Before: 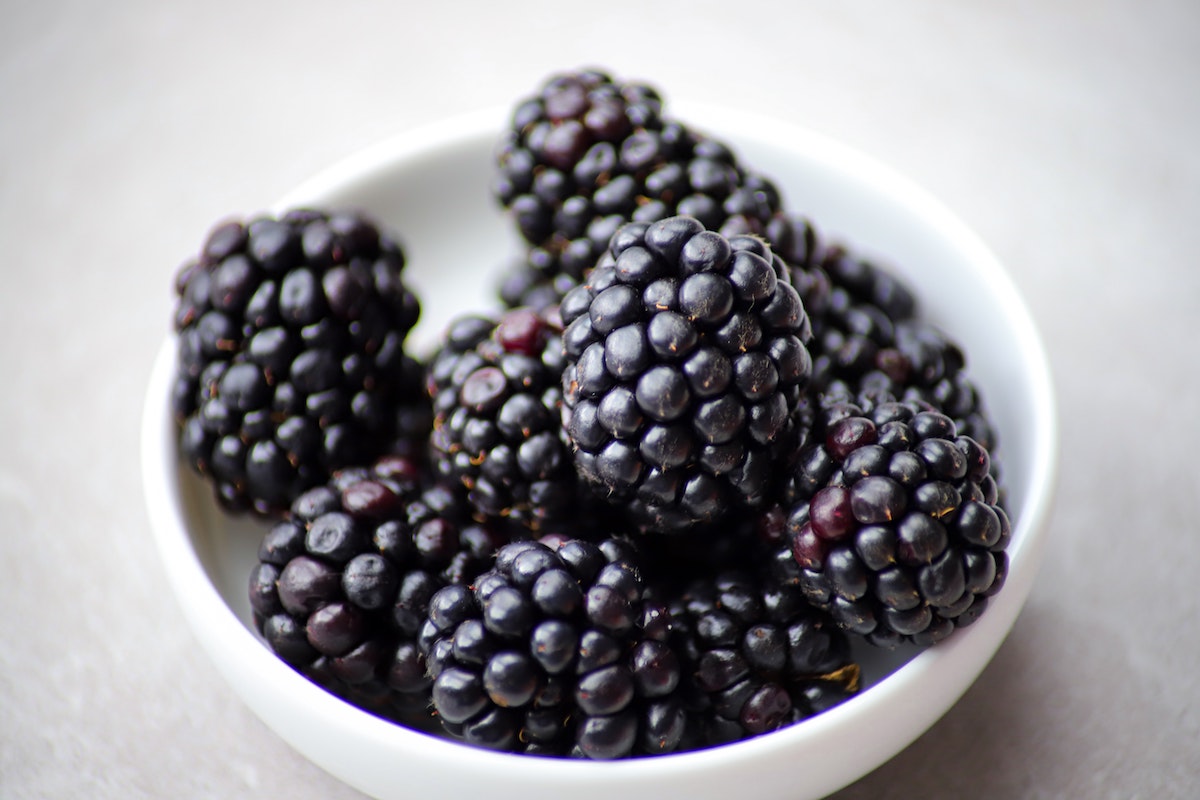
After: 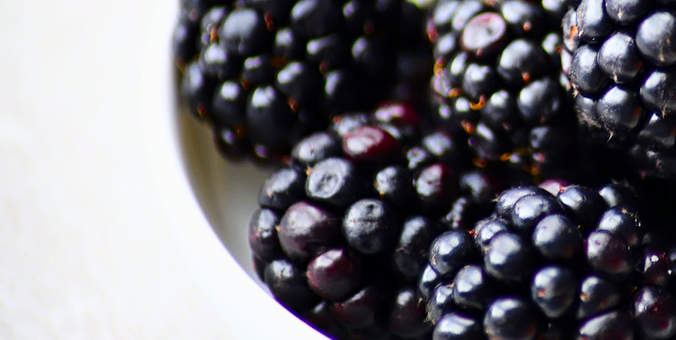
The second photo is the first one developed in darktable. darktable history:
crop: top 44.483%, right 43.593%, bottom 12.892%
tone curve: curves: ch0 [(0, 0) (0.187, 0.12) (0.384, 0.363) (0.618, 0.698) (0.754, 0.857) (0.875, 0.956) (1, 0.987)]; ch1 [(0, 0) (0.402, 0.36) (0.476, 0.466) (0.501, 0.501) (0.518, 0.514) (0.564, 0.608) (0.614, 0.664) (0.692, 0.744) (1, 1)]; ch2 [(0, 0) (0.435, 0.412) (0.483, 0.481) (0.503, 0.503) (0.522, 0.535) (0.563, 0.601) (0.627, 0.699) (0.699, 0.753) (0.997, 0.858)], color space Lab, independent channels
